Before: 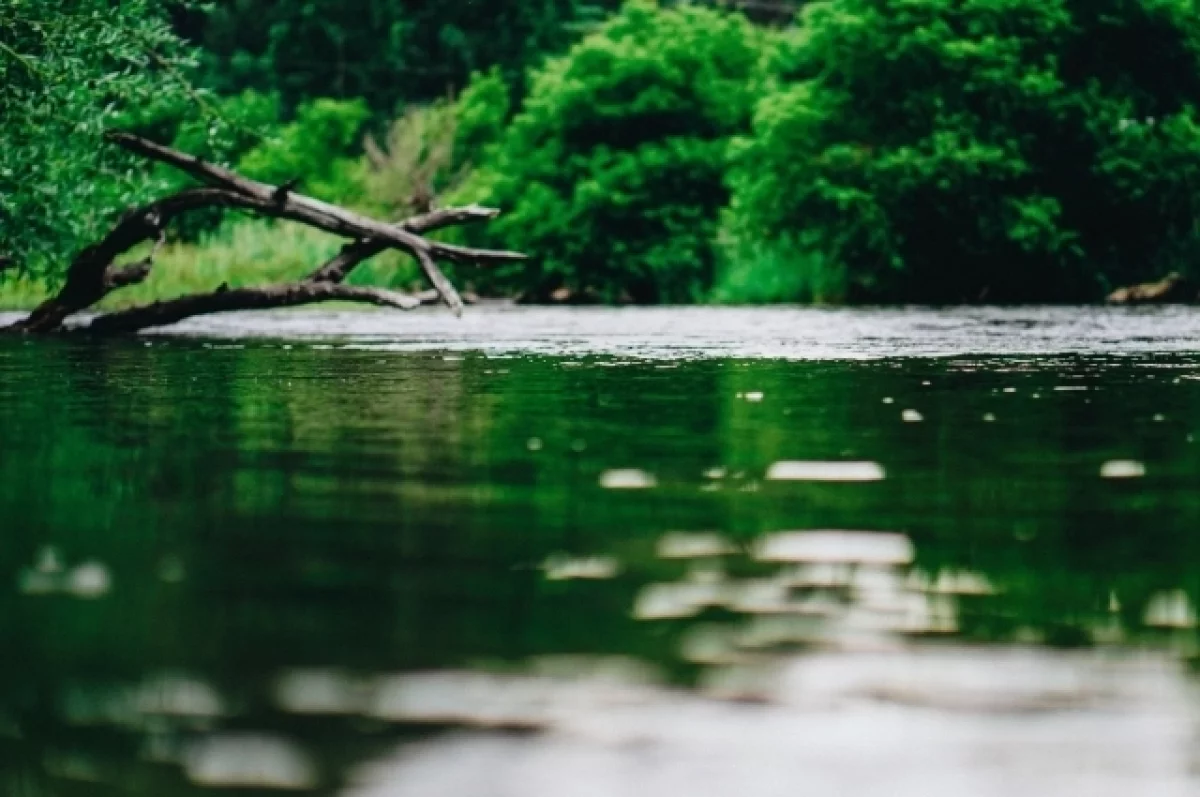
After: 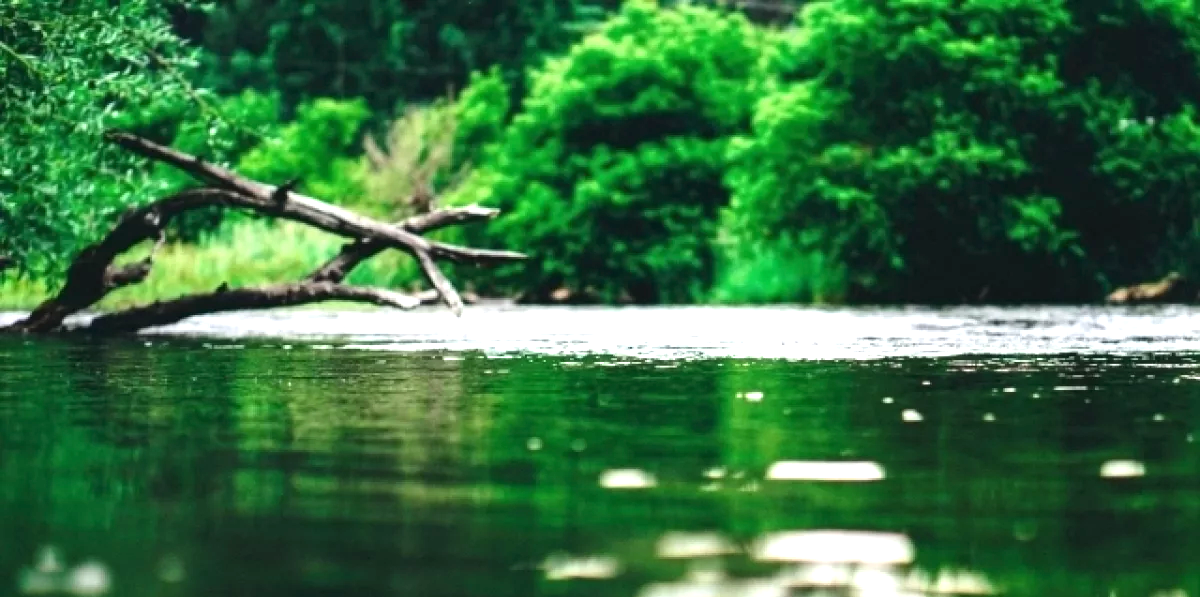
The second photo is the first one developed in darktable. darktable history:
exposure: black level correction 0, exposure 1.1 EV, compensate exposure bias true, compensate highlight preservation false
crop: bottom 24.988%
